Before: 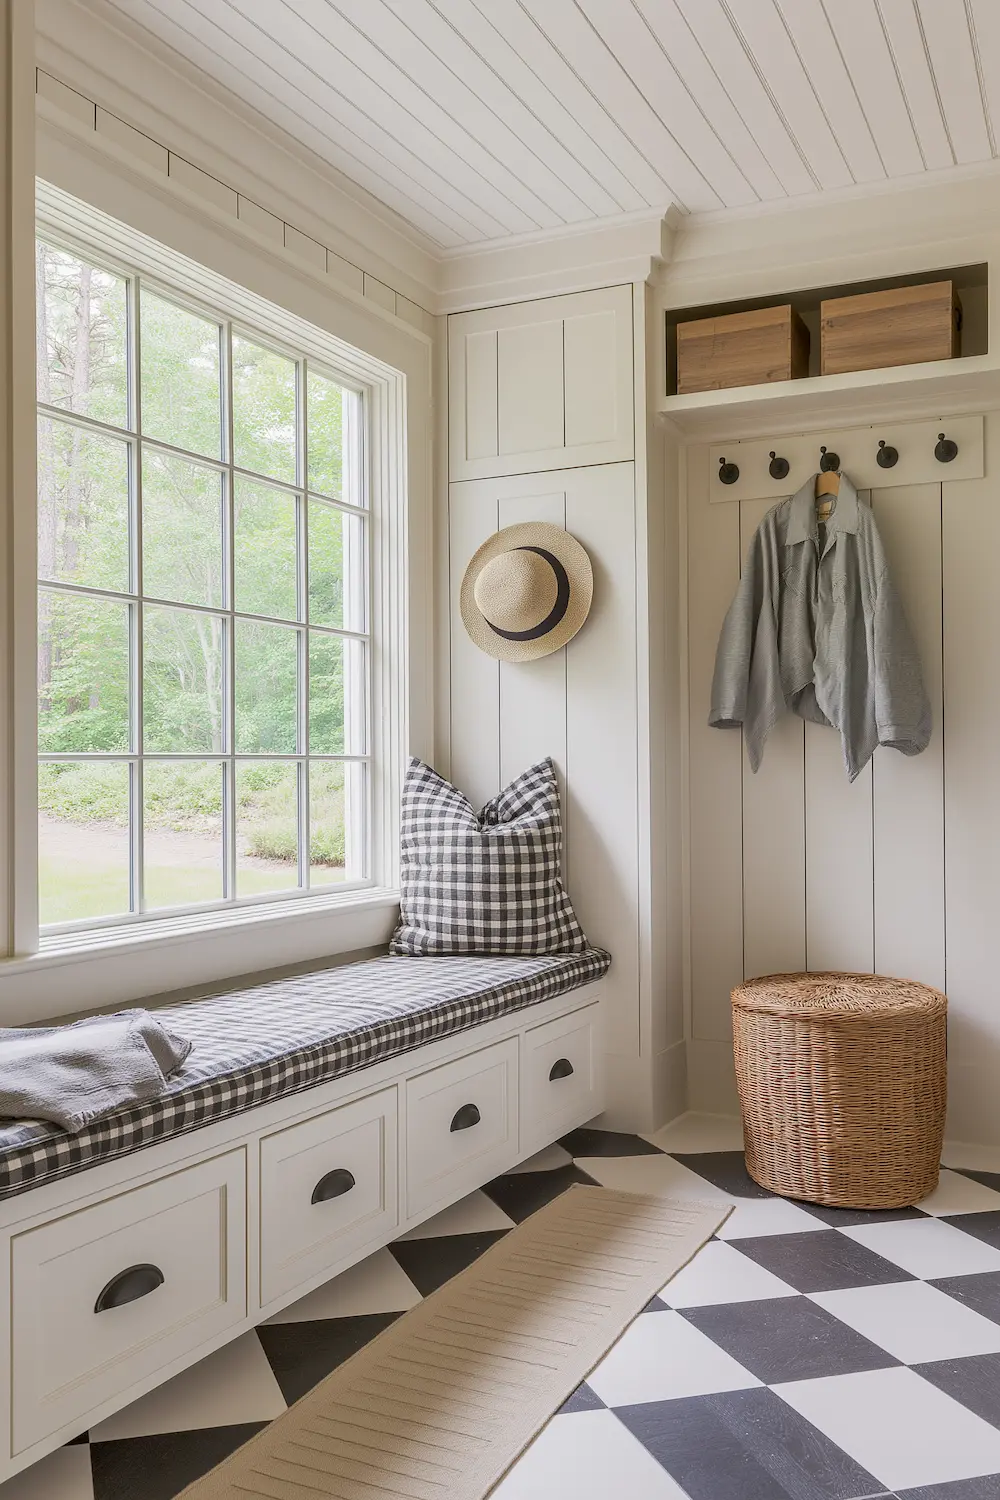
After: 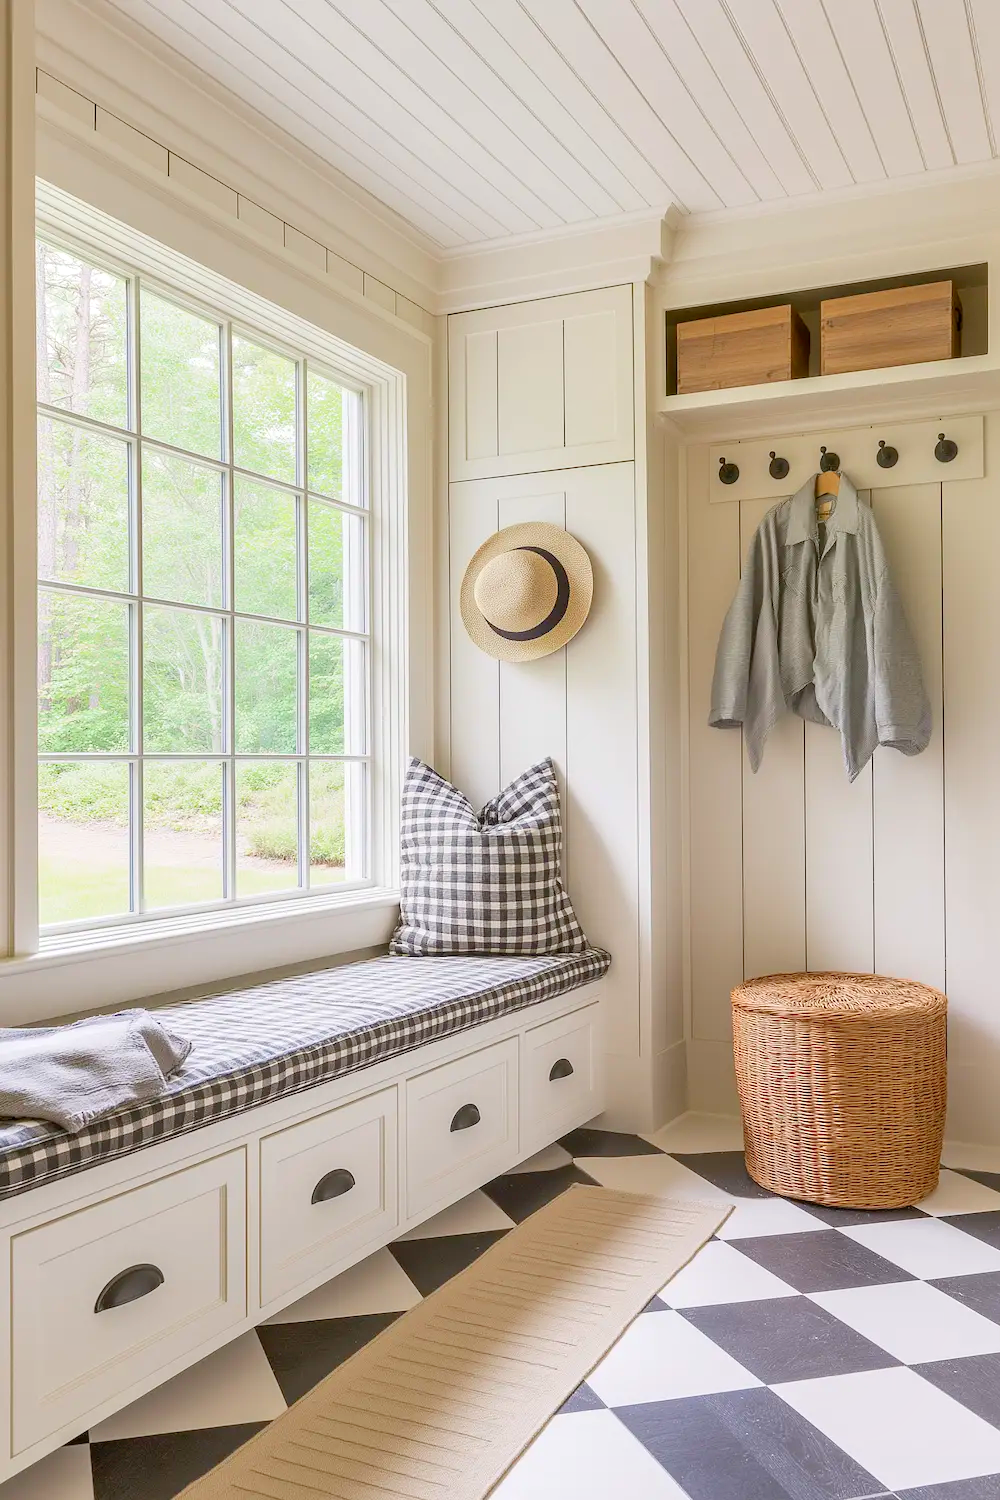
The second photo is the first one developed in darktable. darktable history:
shadows and highlights: shadows -29.94, highlights 30.5
contrast brightness saturation: contrast -0.172, saturation 0.189
local contrast: highlights 185%, shadows 154%, detail 138%, midtone range 0.261
levels: levels [0, 0.43, 0.984]
